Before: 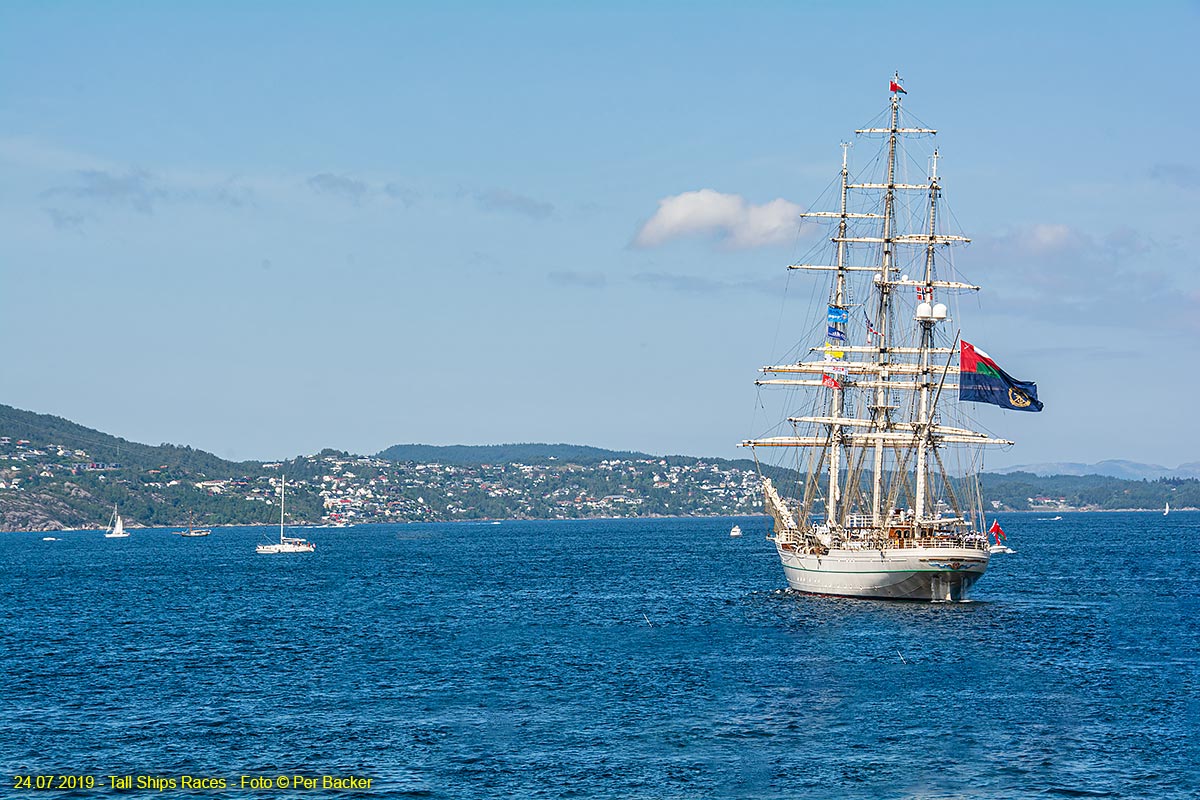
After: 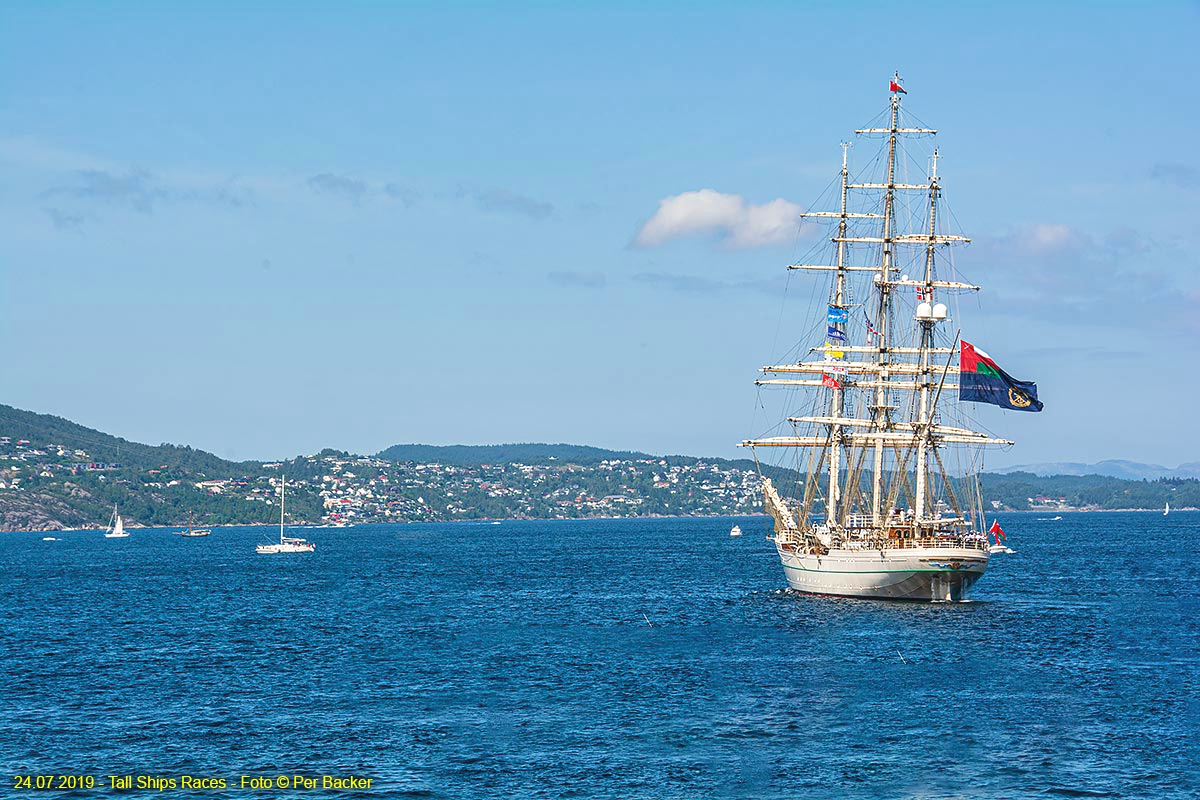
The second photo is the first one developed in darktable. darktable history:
exposure: black level correction -0.004, exposure 0.057 EV, compensate exposure bias true, compensate highlight preservation false
velvia: on, module defaults
